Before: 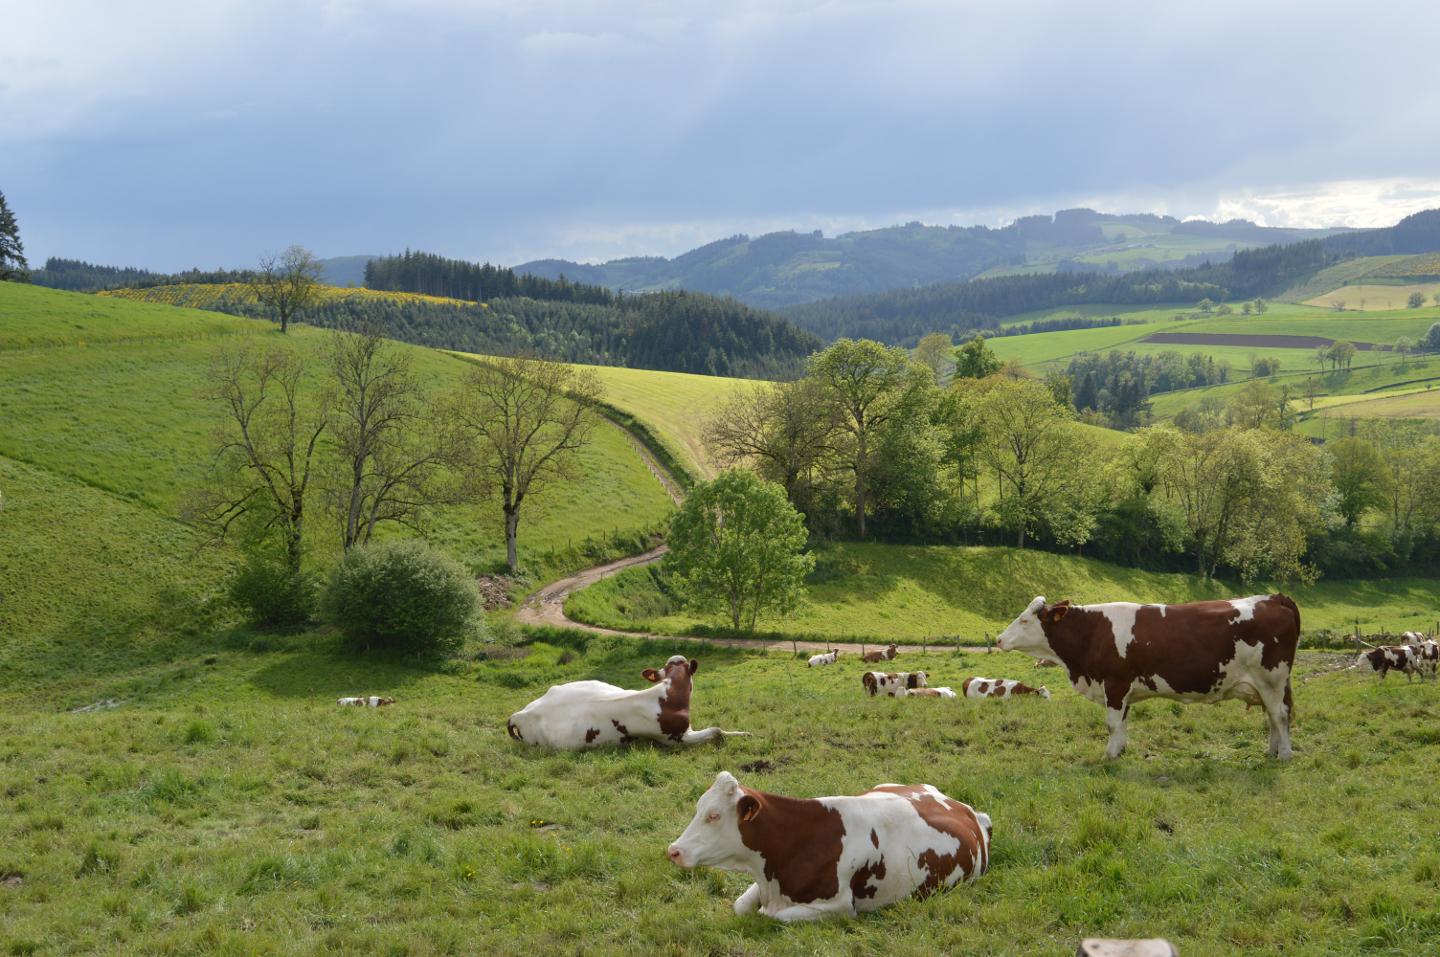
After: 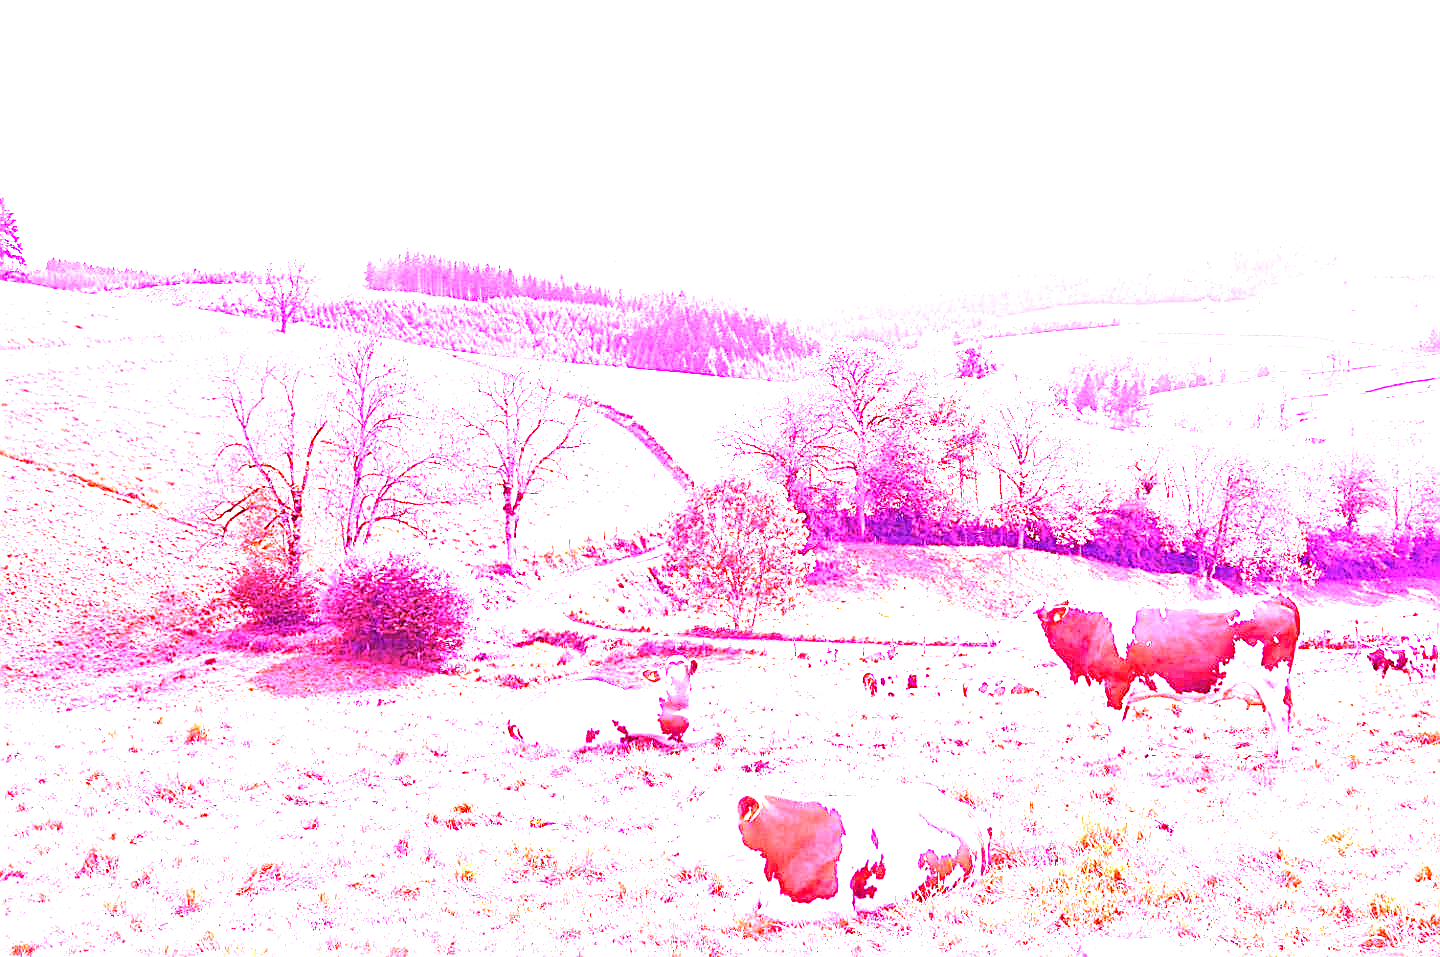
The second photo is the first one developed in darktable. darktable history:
velvia: on, module defaults
sharpen: on, module defaults
white balance: red 8, blue 8
